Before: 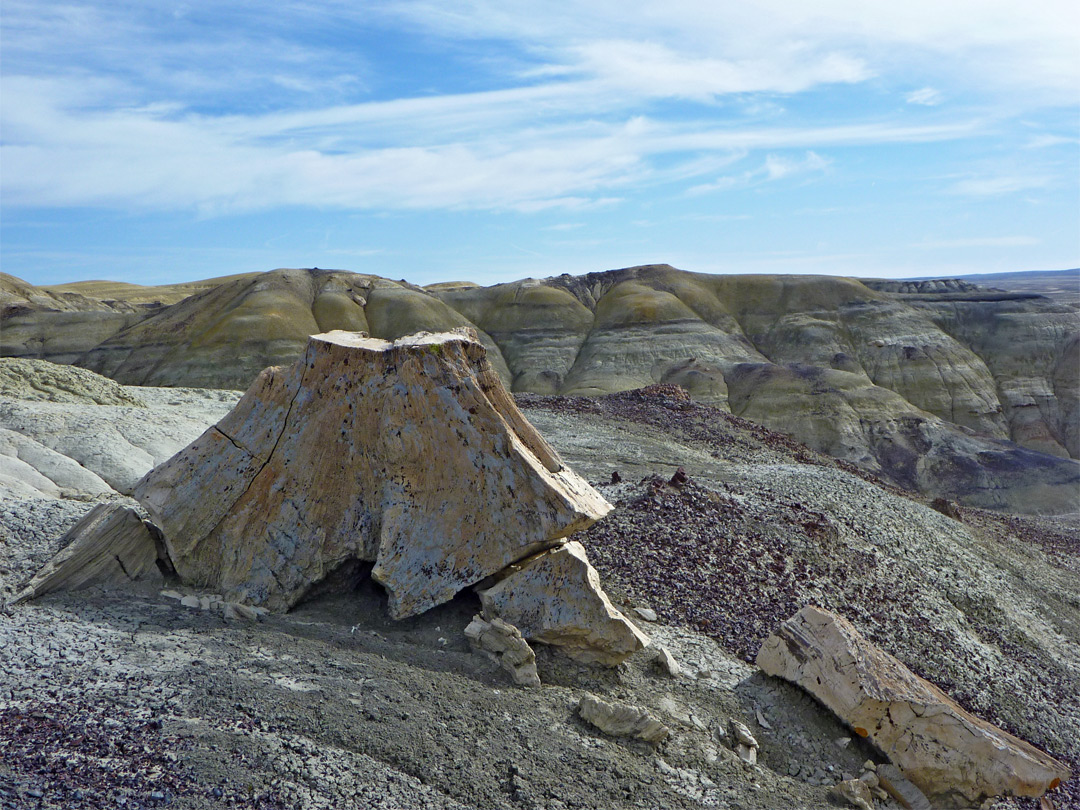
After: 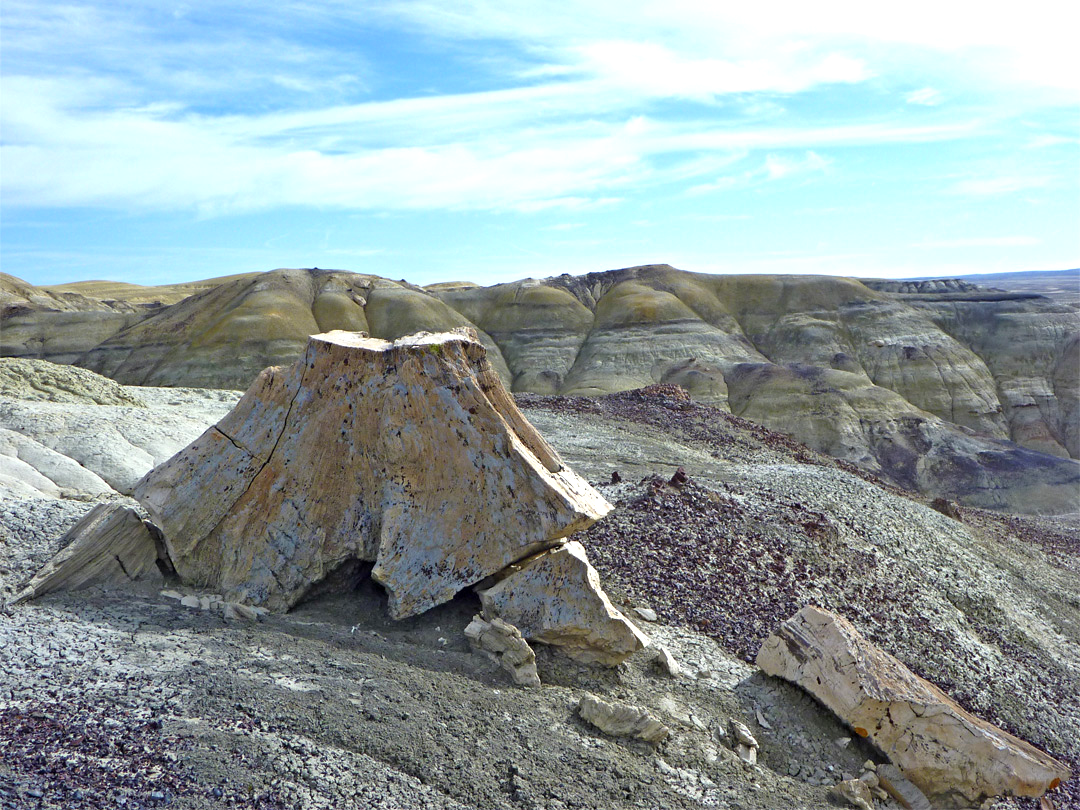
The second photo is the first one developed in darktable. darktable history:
exposure: exposure 0.567 EV, compensate exposure bias true, compensate highlight preservation false
